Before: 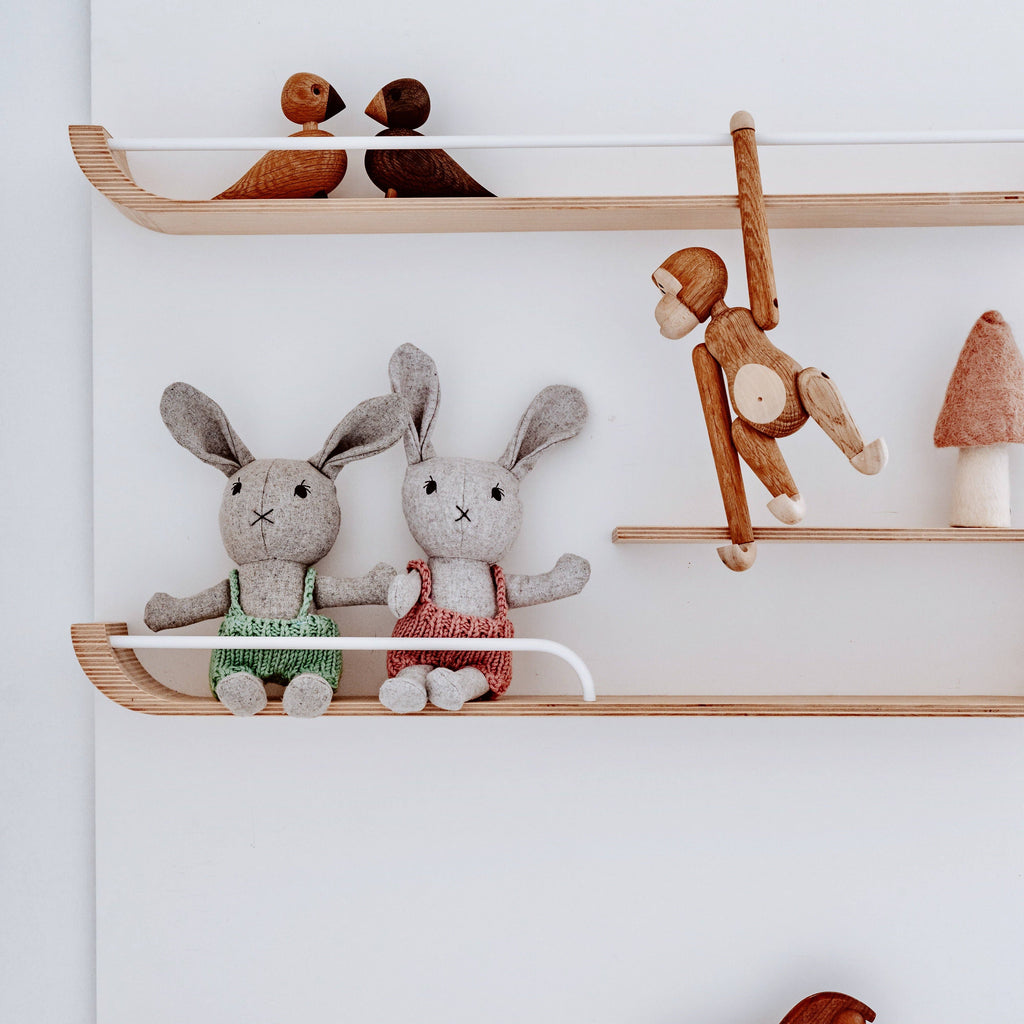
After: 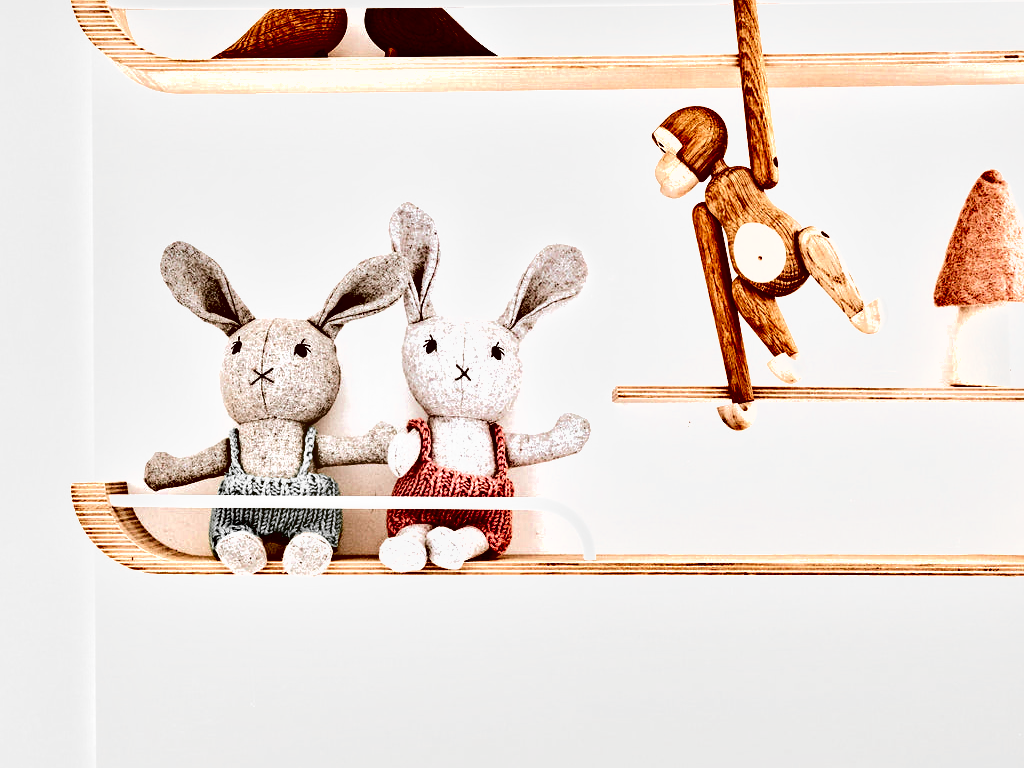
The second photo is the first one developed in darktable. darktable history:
exposure: black level correction 0, exposure 1.45 EV, compensate exposure bias true, compensate highlight preservation false
tone equalizer: -8 EV 1 EV, -7 EV 1 EV, -6 EV 1 EV, -5 EV 1 EV, -4 EV 1 EV, -3 EV 0.75 EV, -2 EV 0.5 EV, -1 EV 0.25 EV
color zones: curves: ch0 [(0, 0.447) (0.184, 0.543) (0.323, 0.476) (0.429, 0.445) (0.571, 0.443) (0.714, 0.451) (0.857, 0.452) (1, 0.447)]; ch1 [(0, 0.464) (0.176, 0.46) (0.287, 0.177) (0.429, 0.002) (0.571, 0) (0.714, 0) (0.857, 0) (1, 0.464)], mix 20%
color balance: lift [1.01, 1, 1, 1], gamma [1.097, 1, 1, 1], gain [0.85, 1, 1, 1]
crop: top 13.819%, bottom 11.169%
color correction: highlights a* -0.482, highlights b* 0.161, shadows a* 4.66, shadows b* 20.72
global tonemap: drago (1, 100), detail 1
shadows and highlights: shadows 52.42, soften with gaussian
